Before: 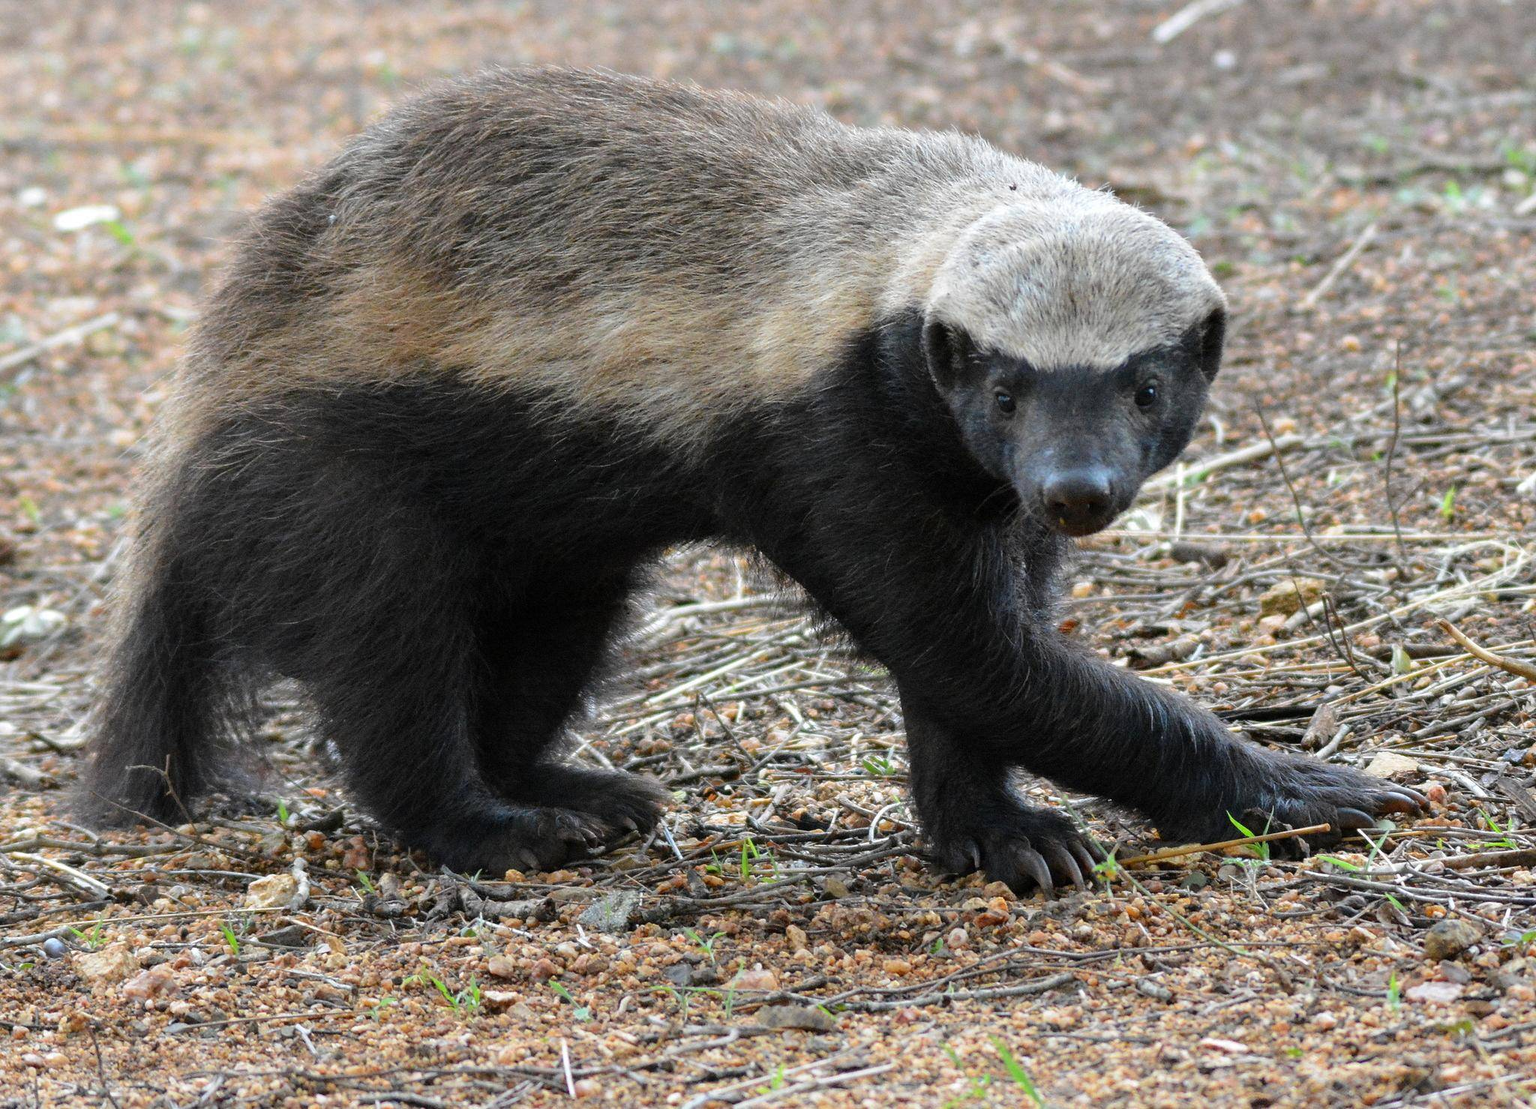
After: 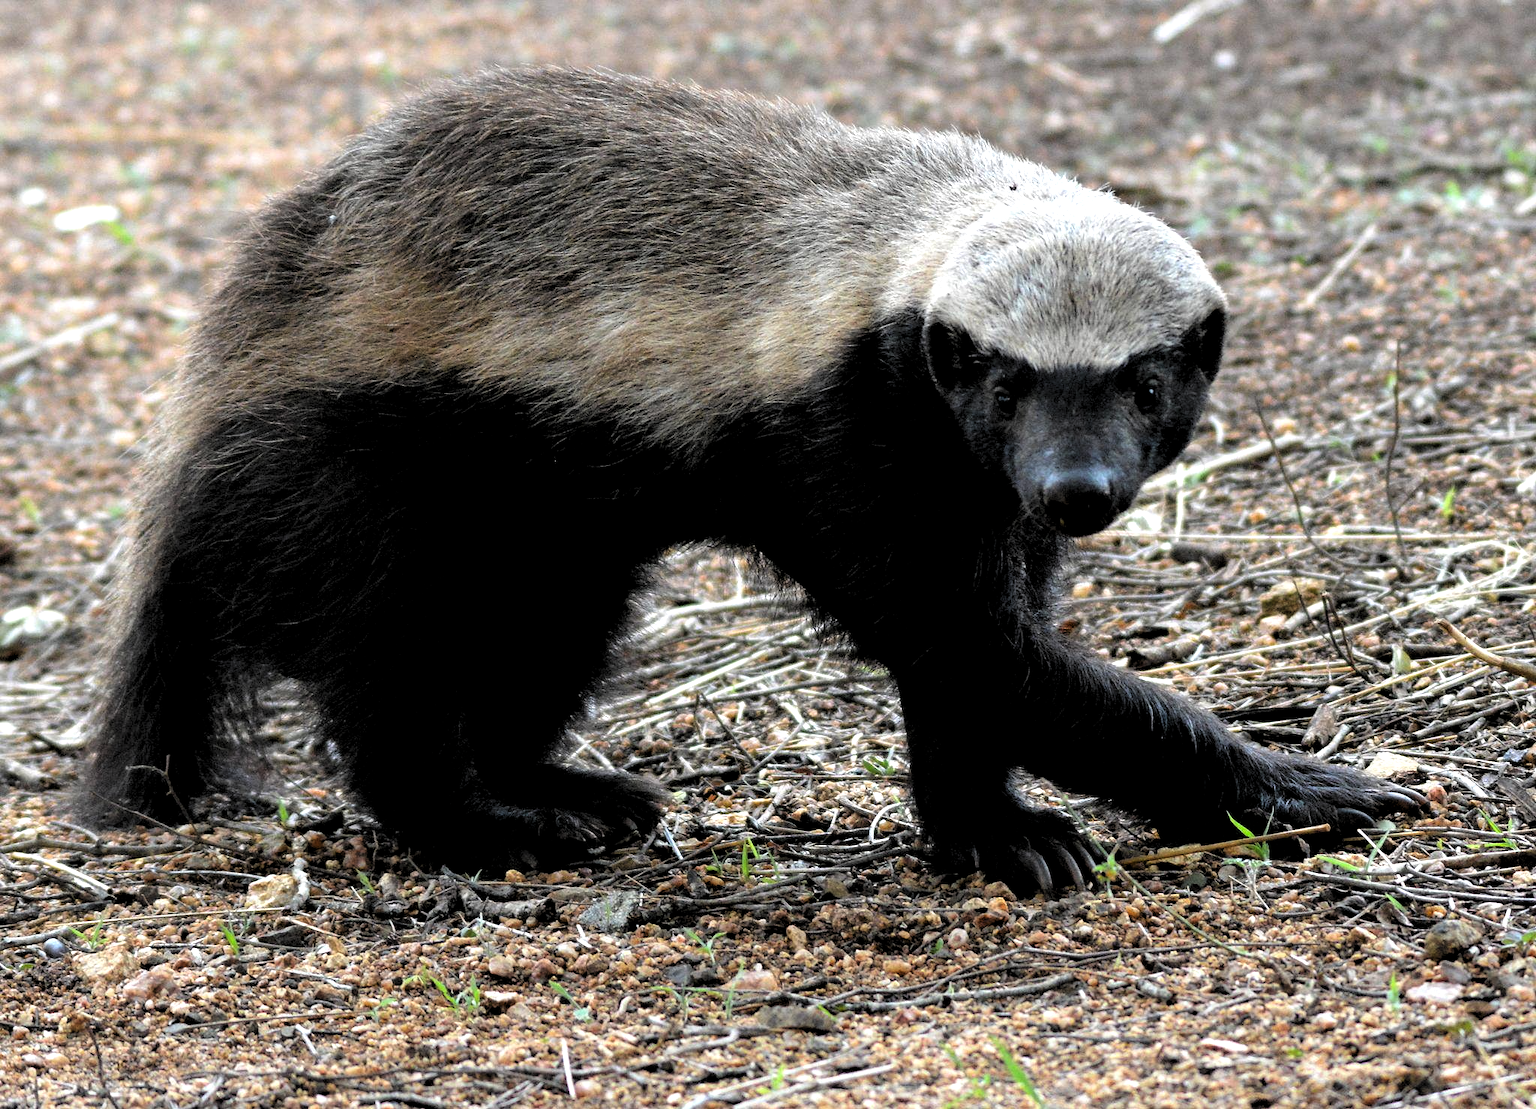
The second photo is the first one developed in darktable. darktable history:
levels: levels [0.182, 0.542, 0.902]
